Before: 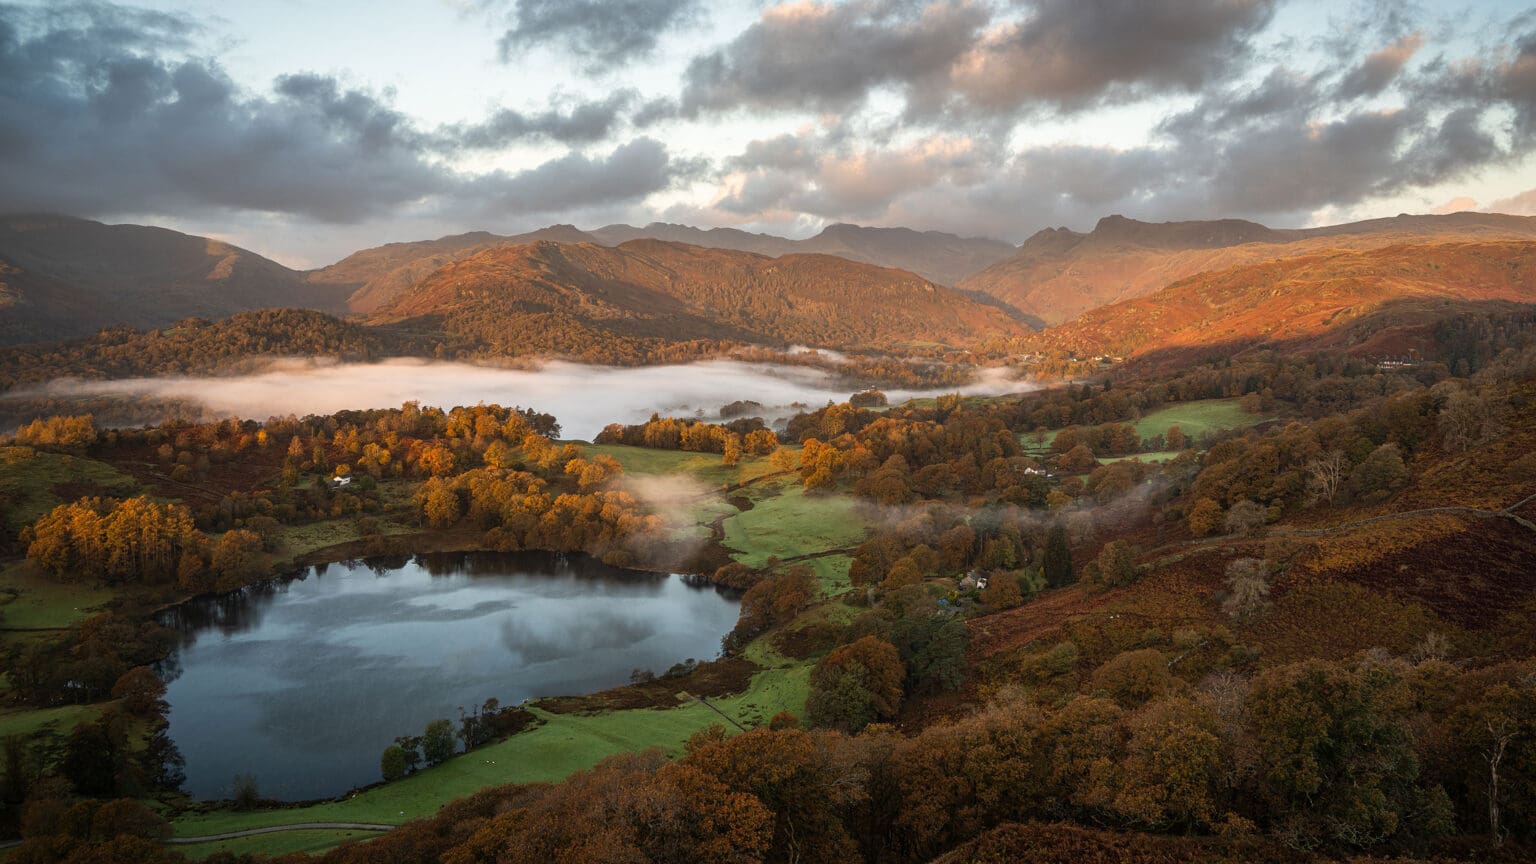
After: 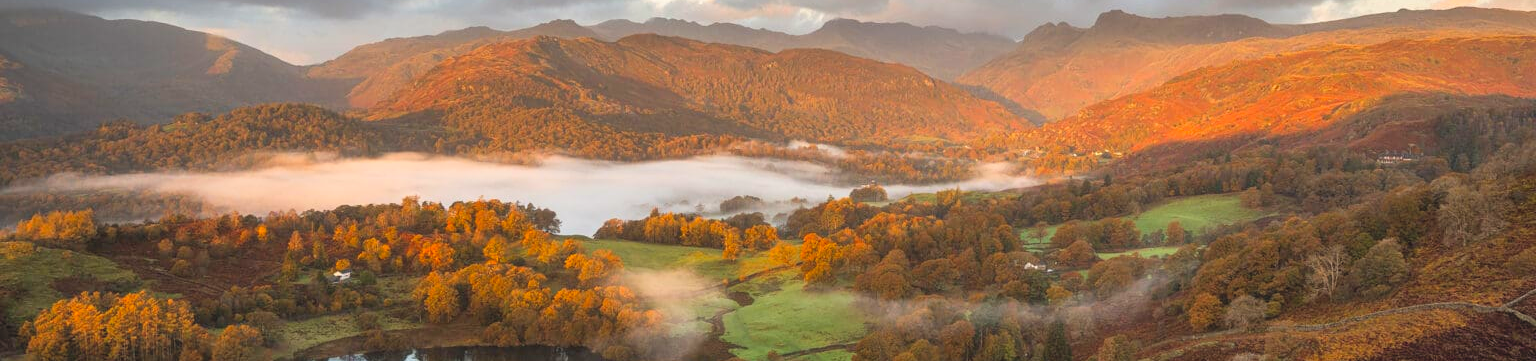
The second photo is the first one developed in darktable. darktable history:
crop and rotate: top 23.84%, bottom 34.294%
vibrance: vibrance 15%
contrast brightness saturation: contrast 0.07, brightness 0.18, saturation 0.4
shadows and highlights: shadows color adjustment 97.66%, soften with gaussian
haze removal: strength -0.09, distance 0.358, compatibility mode true, adaptive false
